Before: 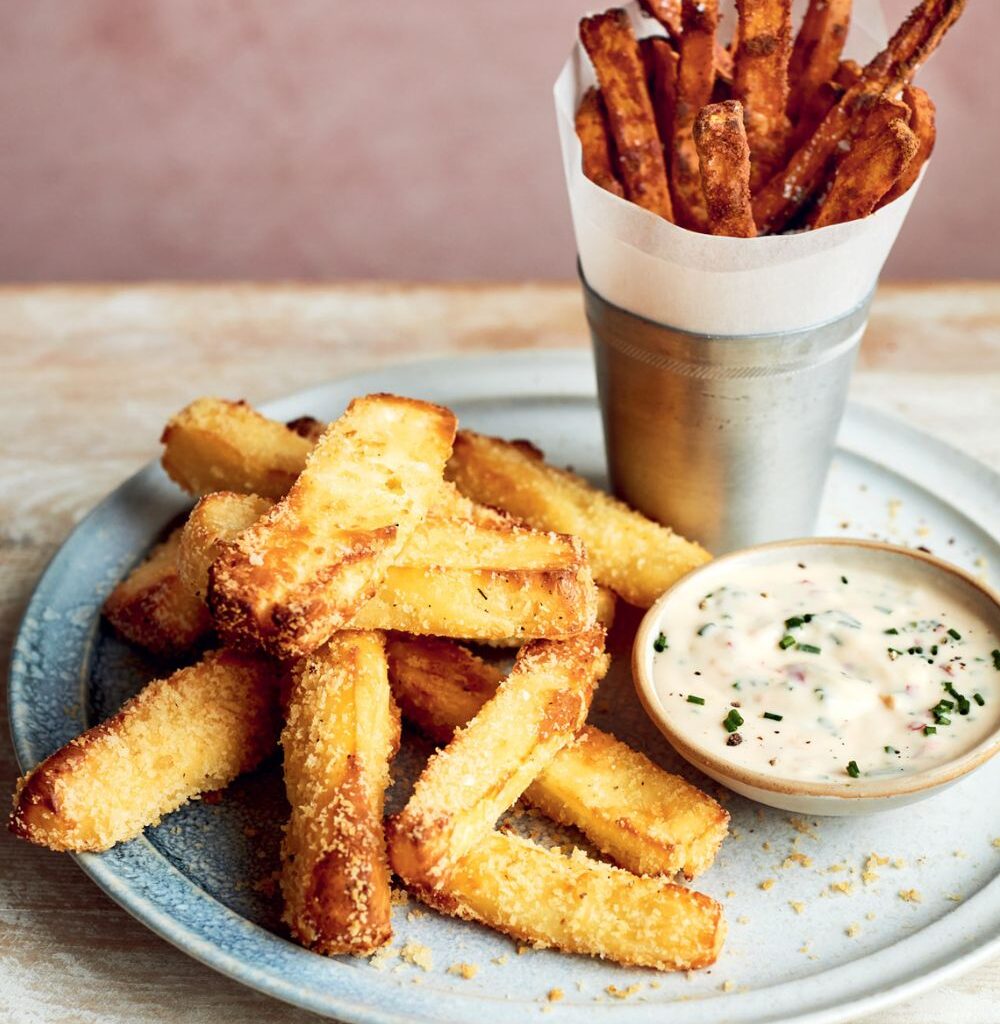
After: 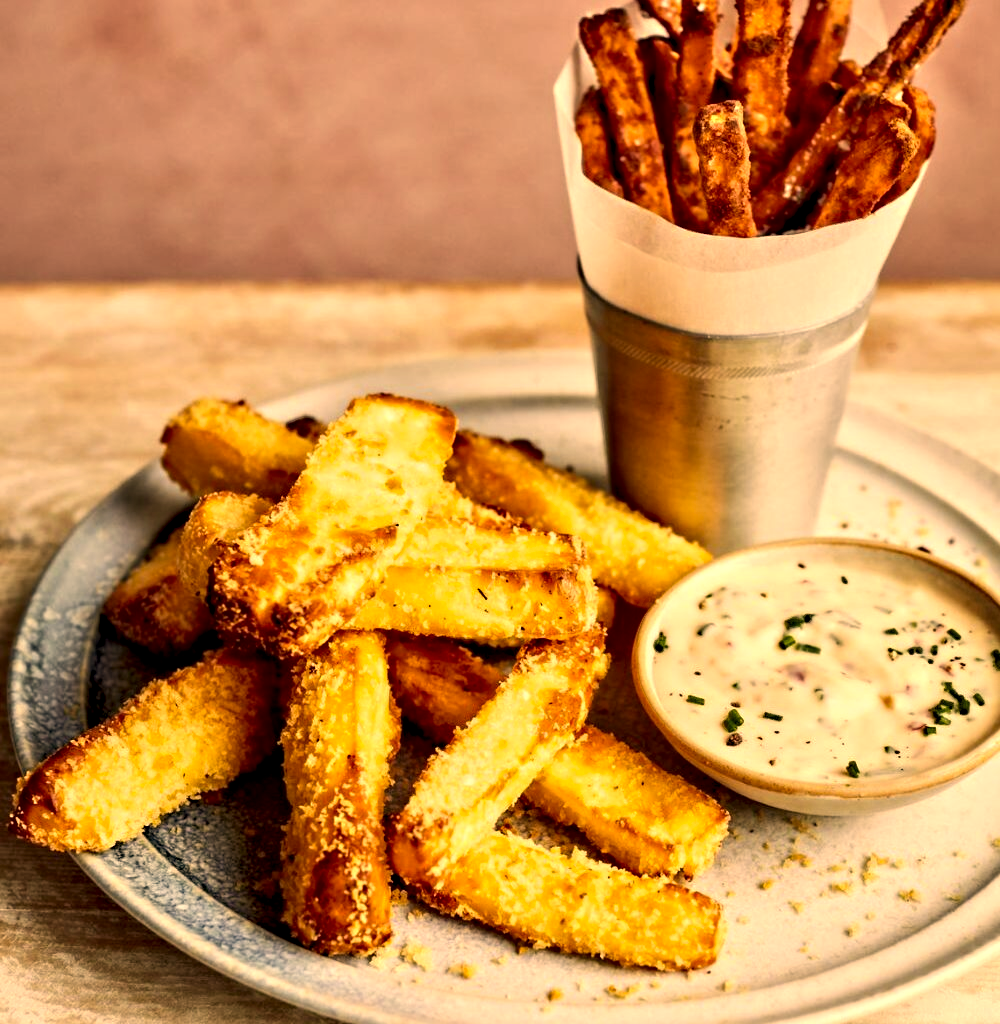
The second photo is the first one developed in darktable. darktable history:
contrast equalizer: y [[0.511, 0.558, 0.631, 0.632, 0.559, 0.512], [0.5 ×6], [0.507, 0.559, 0.627, 0.644, 0.647, 0.647], [0 ×6], [0 ×6]]
color correction: highlights a* 17.94, highlights b* 35.39, shadows a* 1.48, shadows b* 6.42, saturation 1.01
